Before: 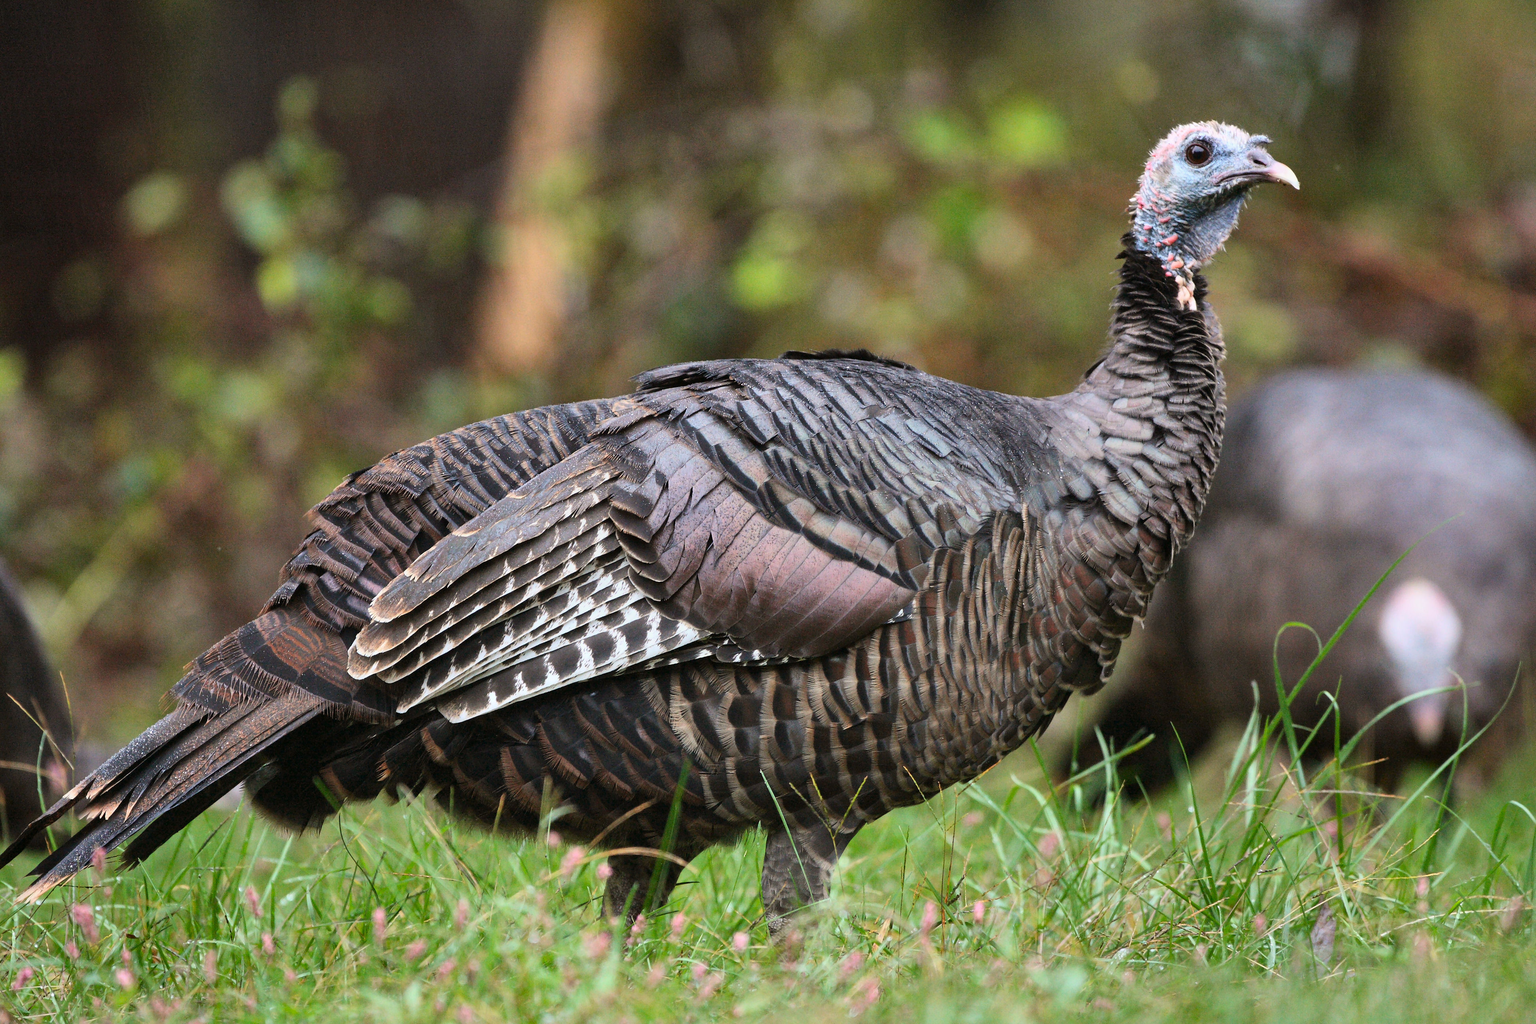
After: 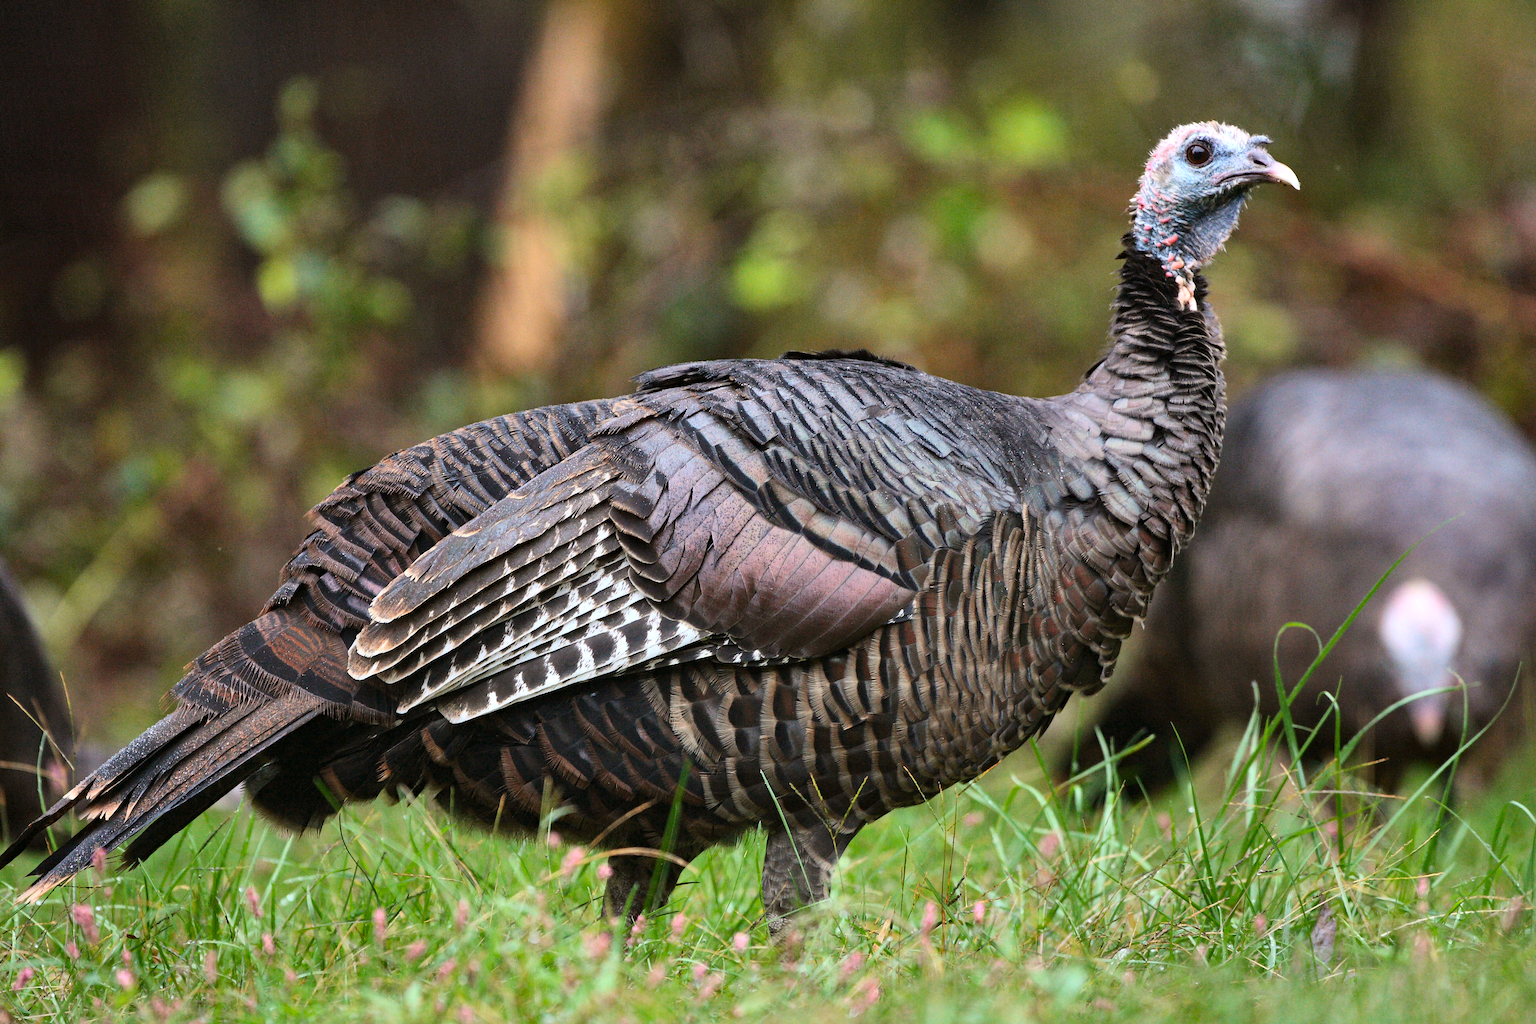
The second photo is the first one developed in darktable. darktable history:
haze removal: compatibility mode true, adaptive false
contrast brightness saturation: contrast 0.1, brightness 0.013, saturation 0.02
